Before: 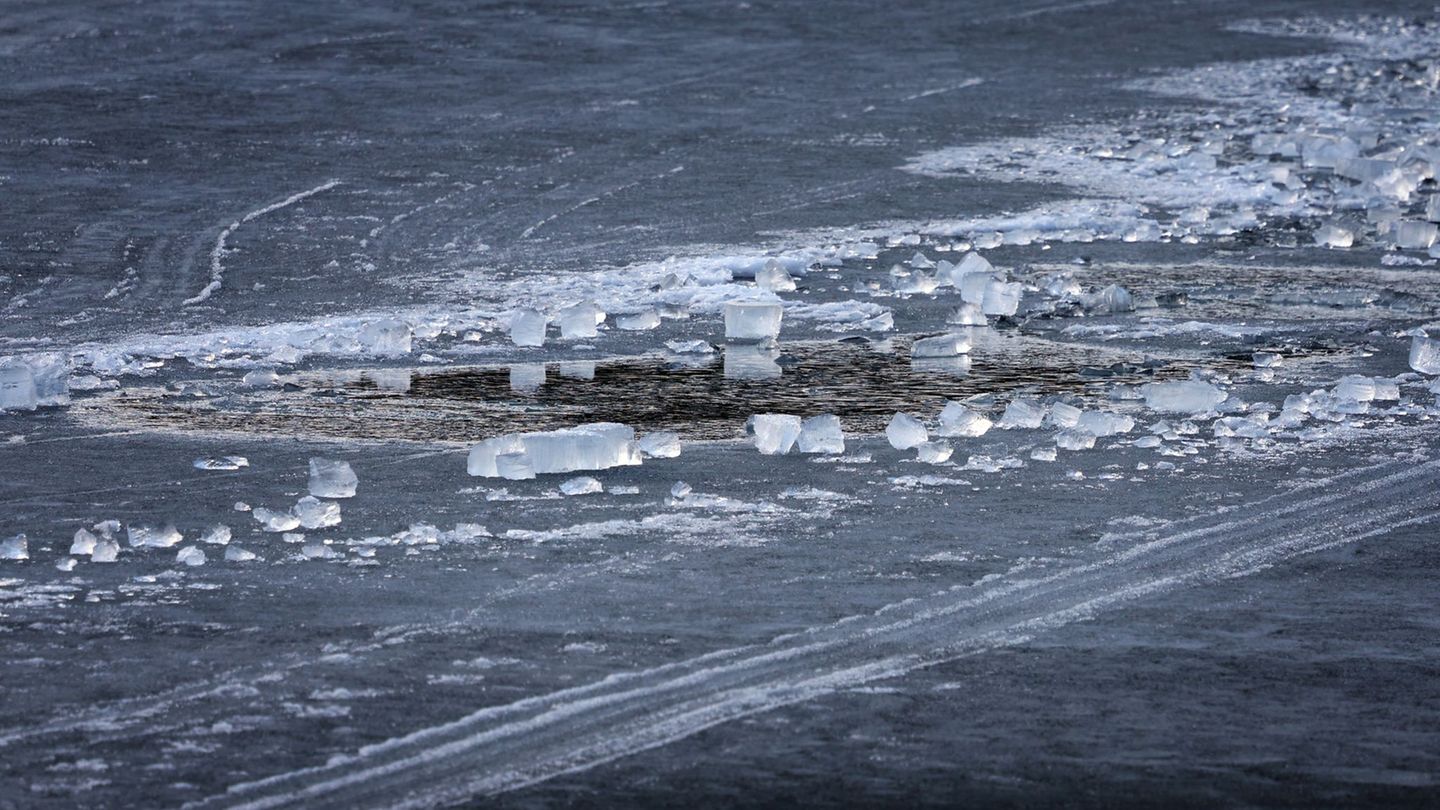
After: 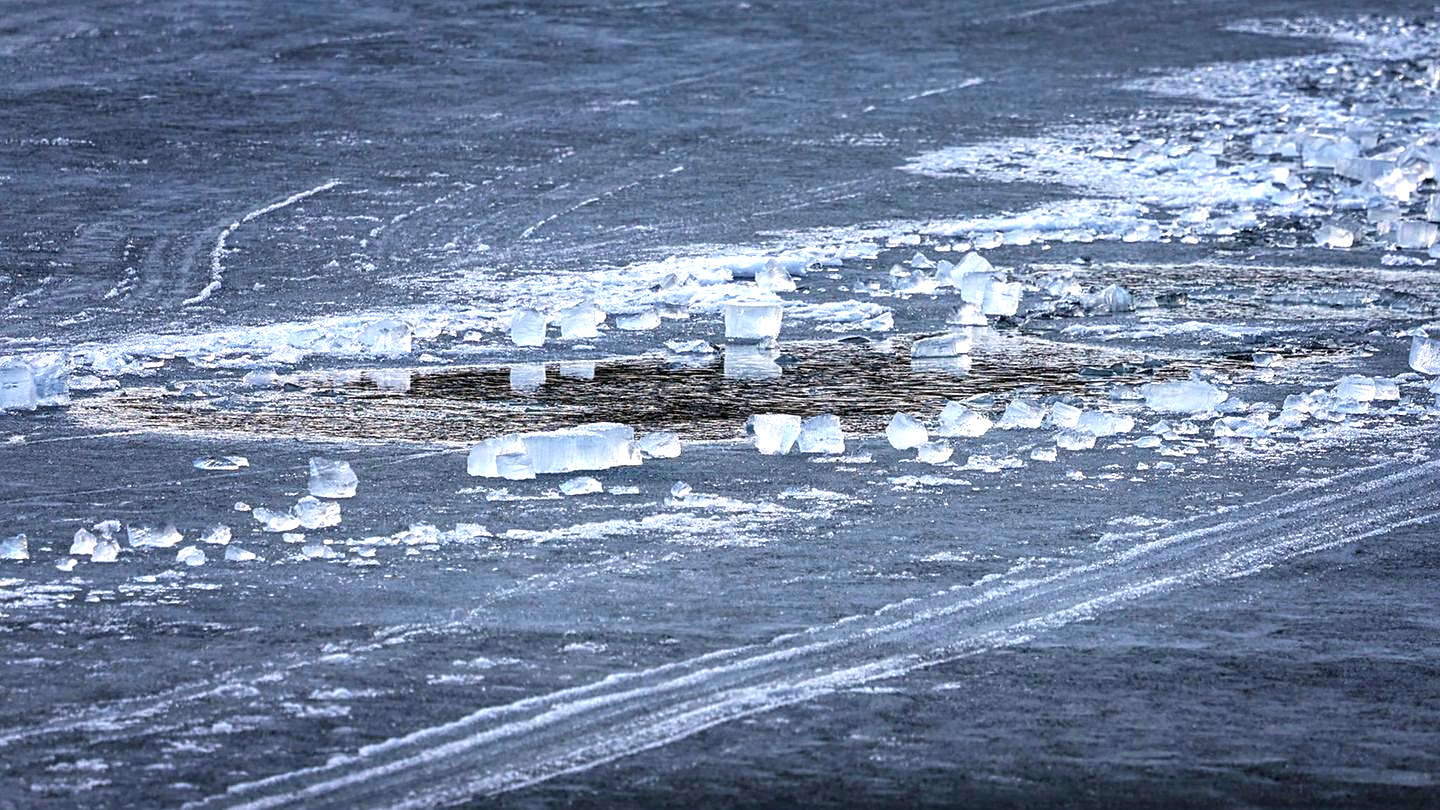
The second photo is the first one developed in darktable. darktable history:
sharpen: on, module defaults
local contrast: on, module defaults
exposure: black level correction 0, exposure 0.7 EV, compensate exposure bias true, compensate highlight preservation false
color balance rgb: perceptual saturation grading › global saturation 20%, global vibrance 20%
